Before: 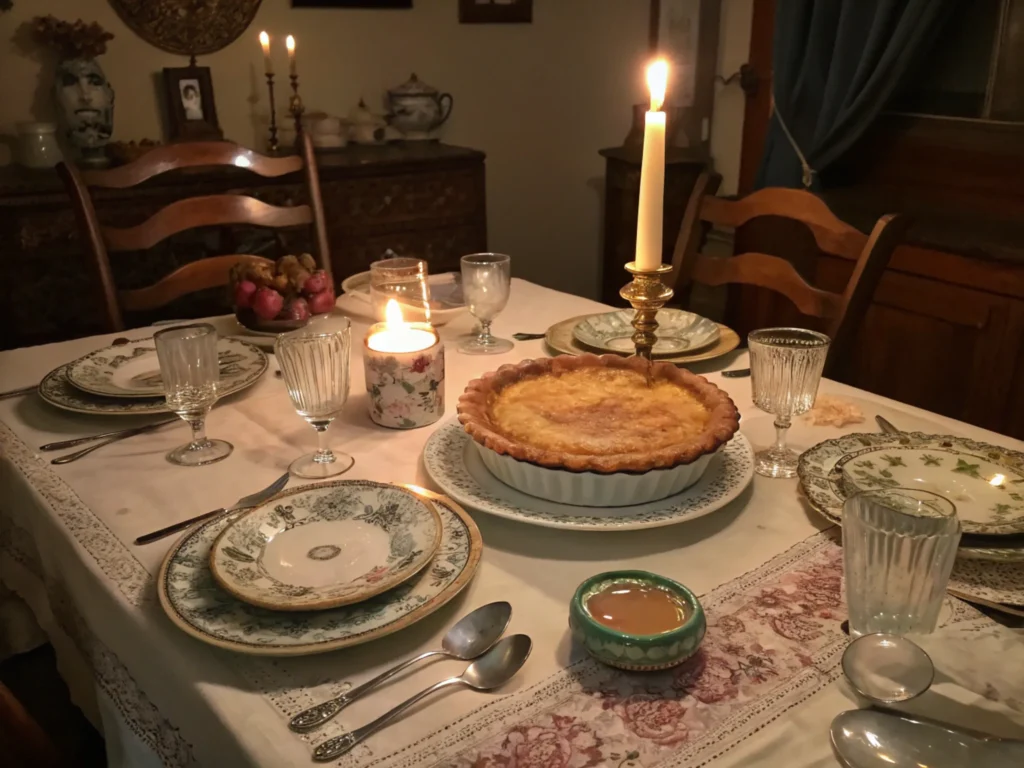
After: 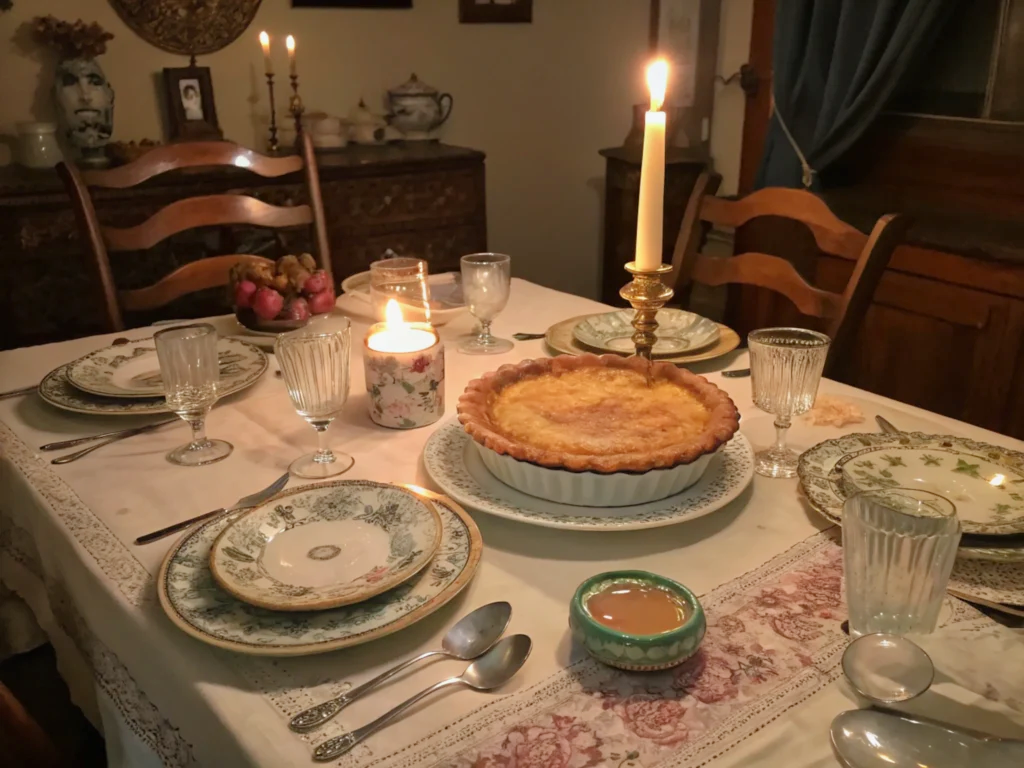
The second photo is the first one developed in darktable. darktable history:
tone curve: curves: ch0 [(0, 0) (0.258, 0.333) (1, 1)], preserve colors norm RGB
